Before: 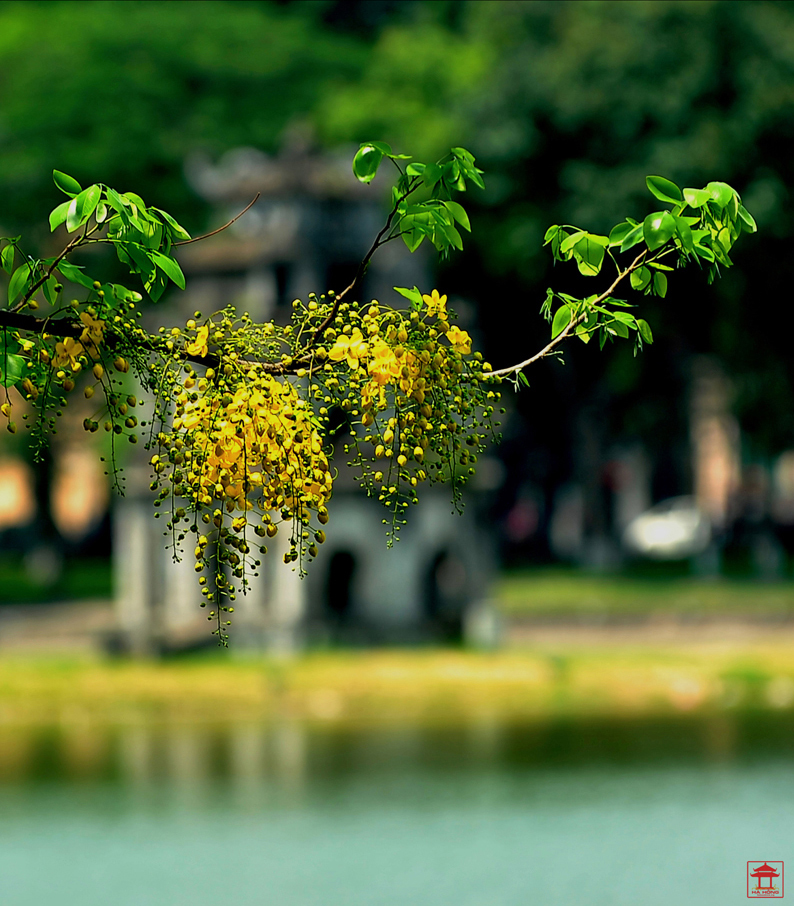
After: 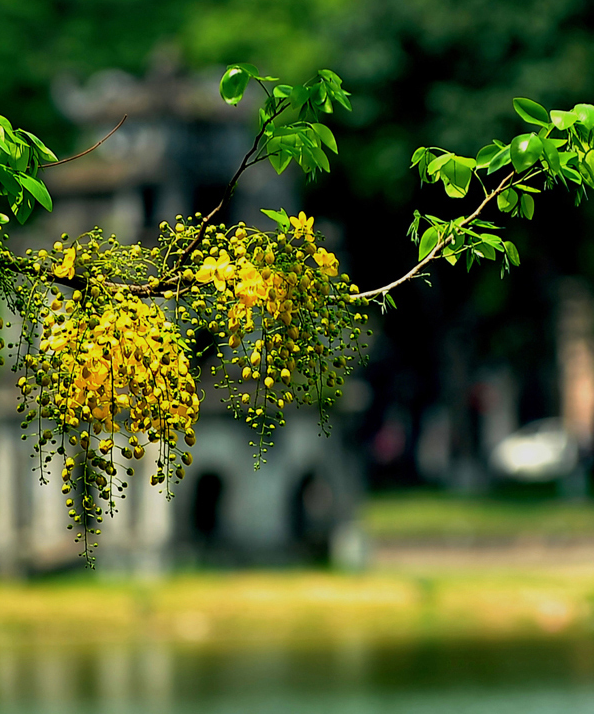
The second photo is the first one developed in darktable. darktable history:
crop: left 16.768%, top 8.653%, right 8.362%, bottom 12.485%
tone equalizer: on, module defaults
